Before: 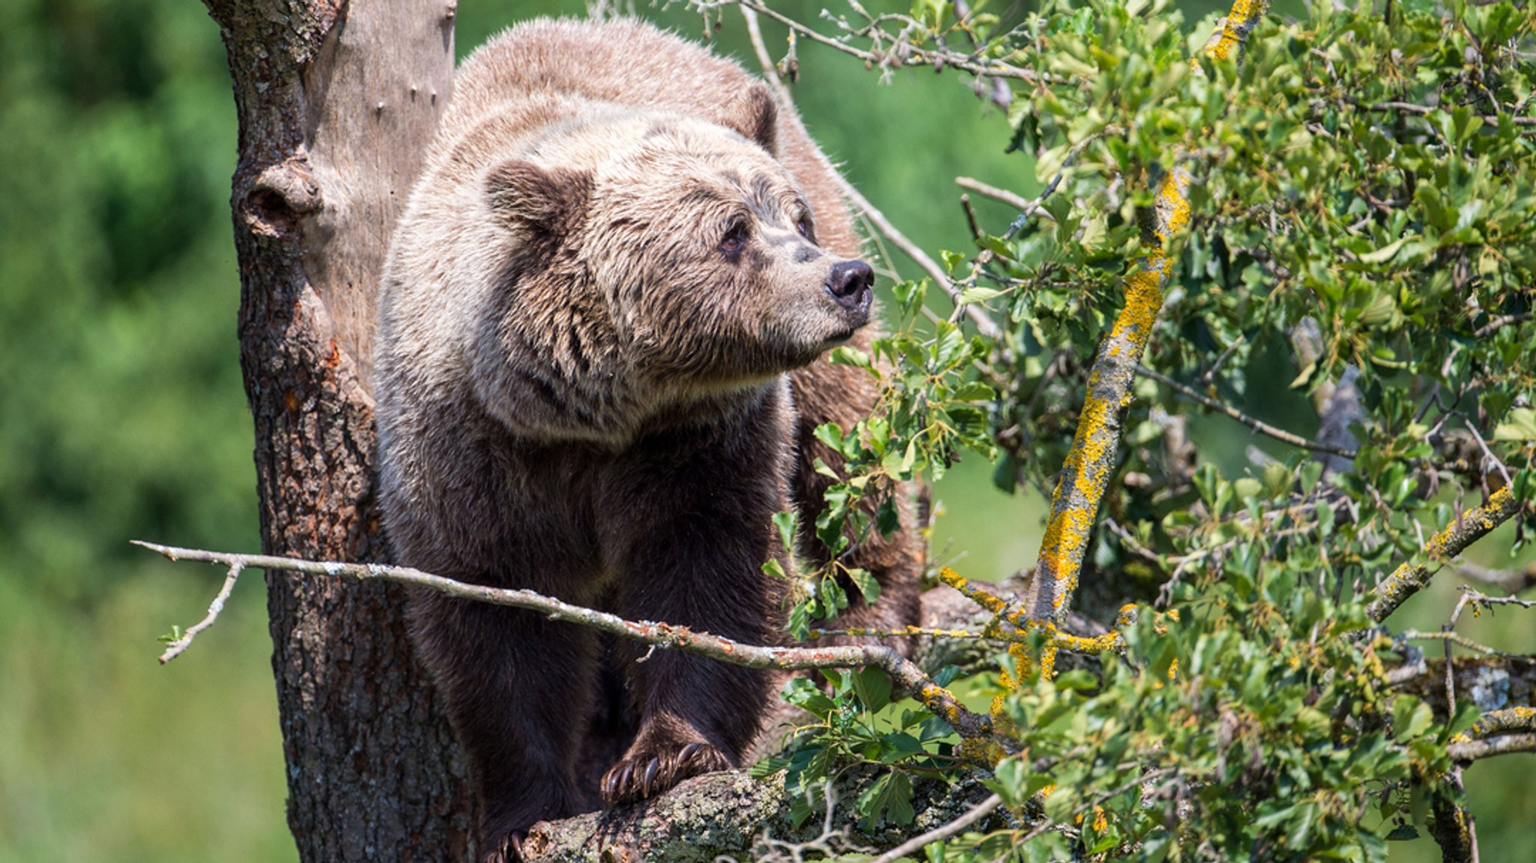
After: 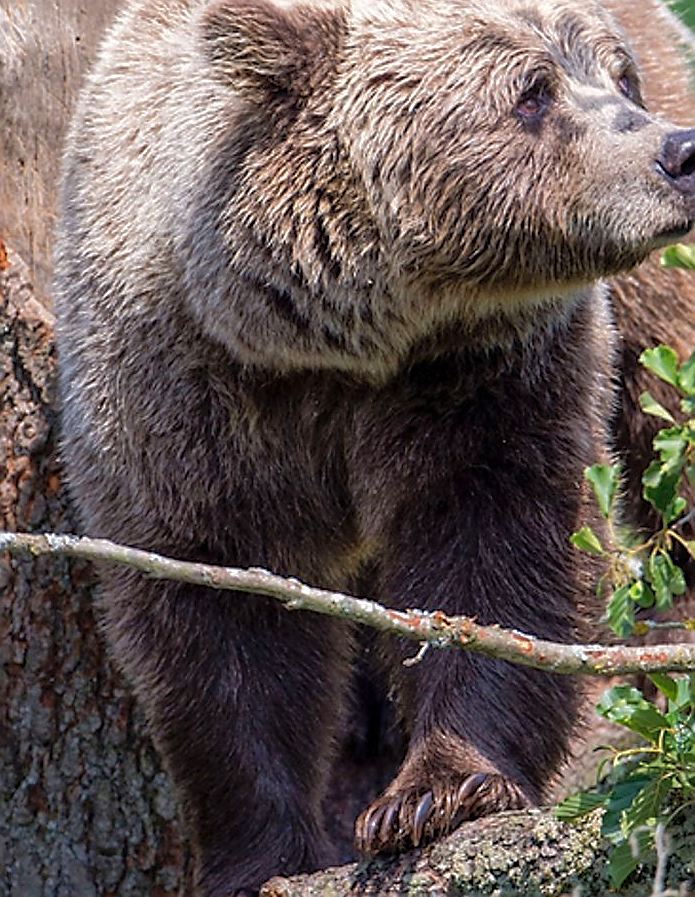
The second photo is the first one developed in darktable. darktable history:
contrast equalizer: y [[0.5, 0.5, 0.468, 0.5, 0.5, 0.5], [0.5 ×6], [0.5 ×6], [0 ×6], [0 ×6]], mix -0.087
sharpen: radius 1.418, amount 1.235, threshold 0.695
shadows and highlights: on, module defaults
crop and rotate: left 21.754%, top 19.013%, right 44.262%, bottom 2.969%
